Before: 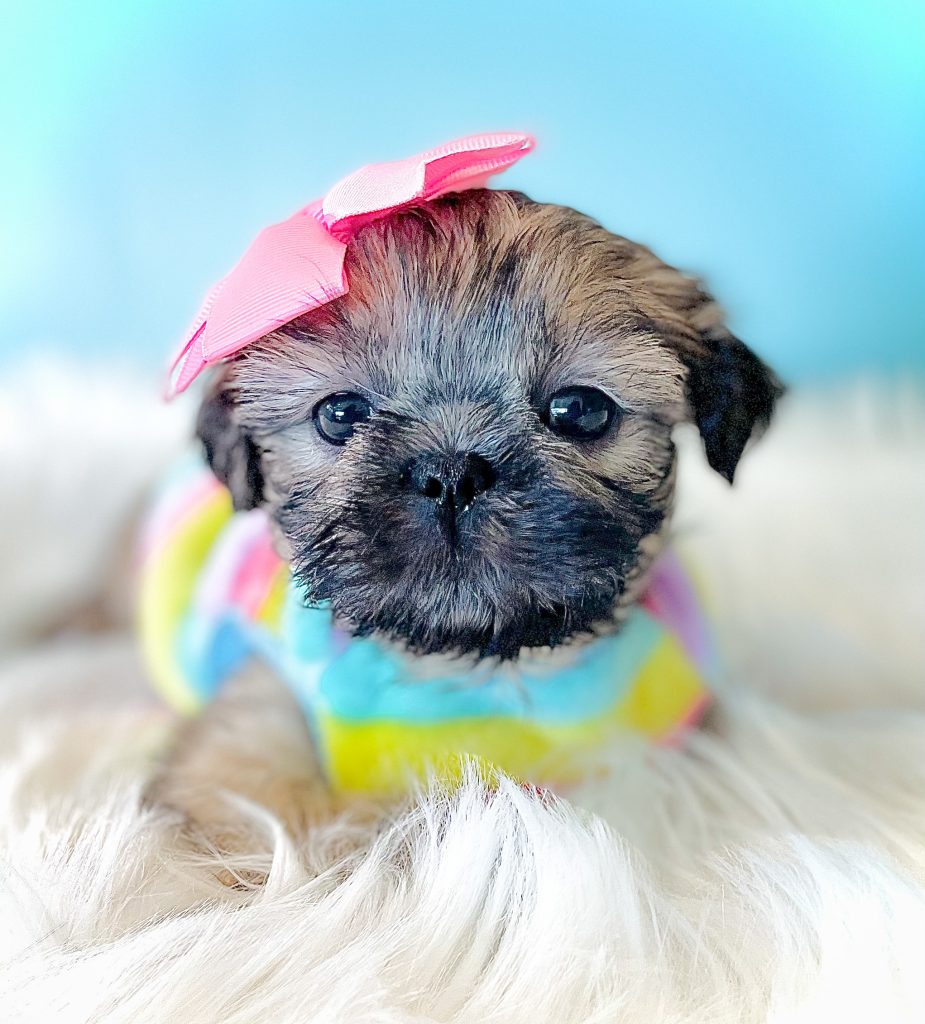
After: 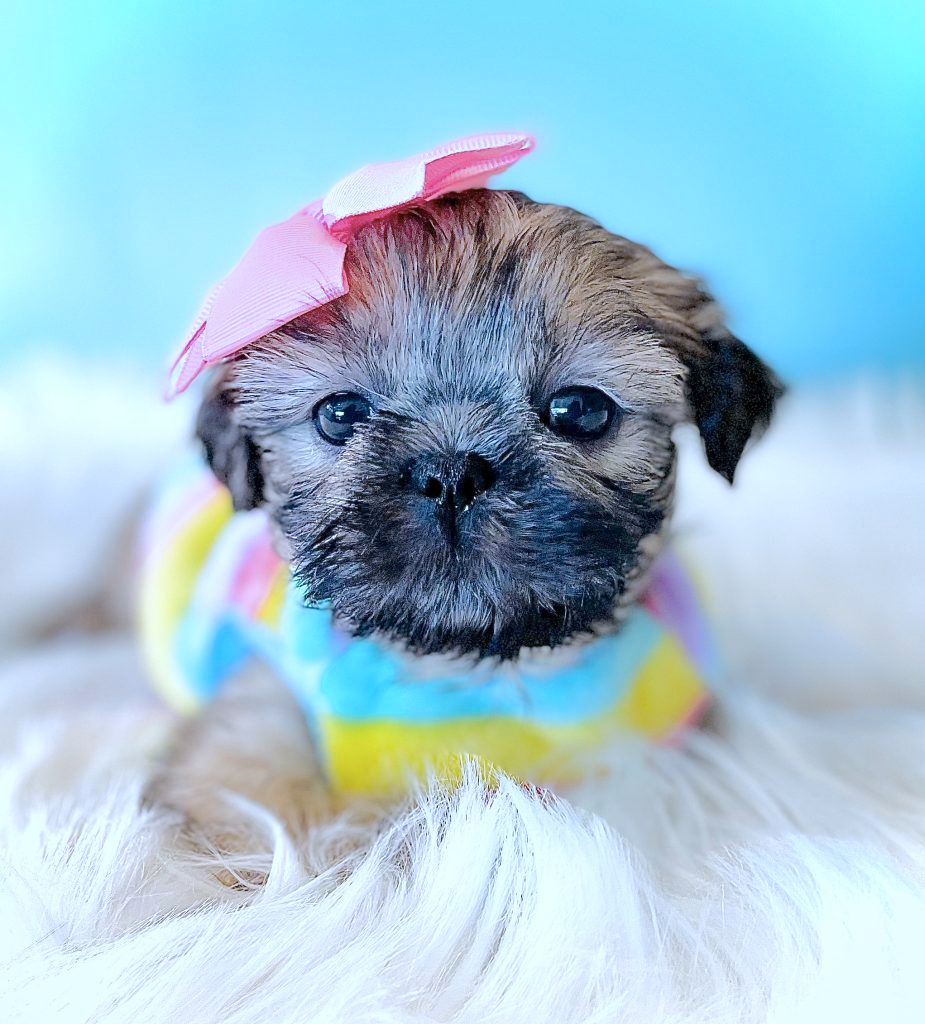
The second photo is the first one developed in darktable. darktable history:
color correction: highlights a* -2.24, highlights b* -18.1
color contrast: green-magenta contrast 0.8, blue-yellow contrast 1.1, unbound 0
